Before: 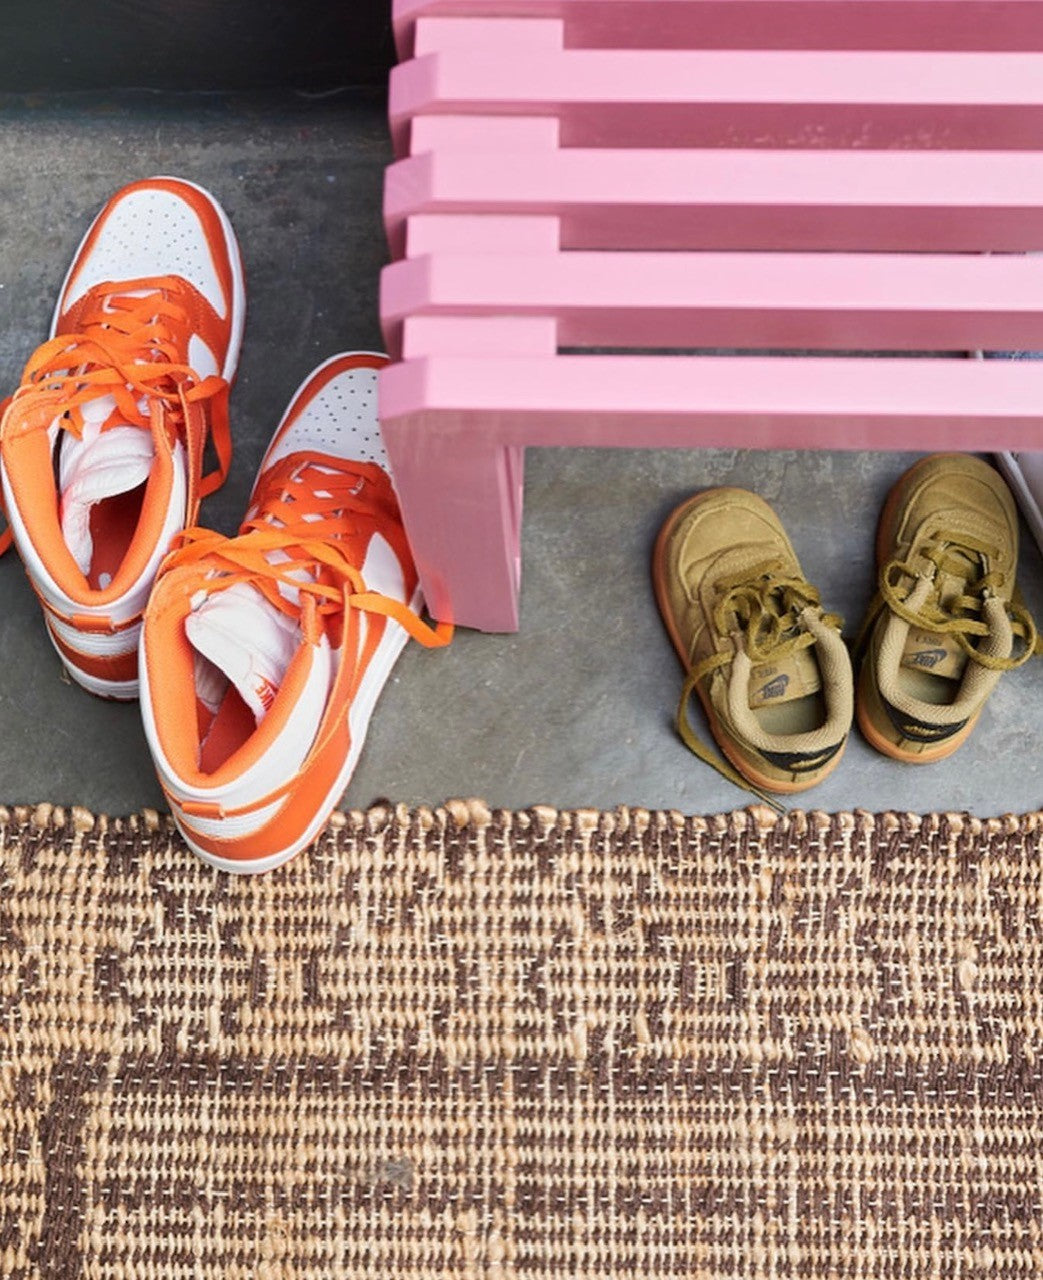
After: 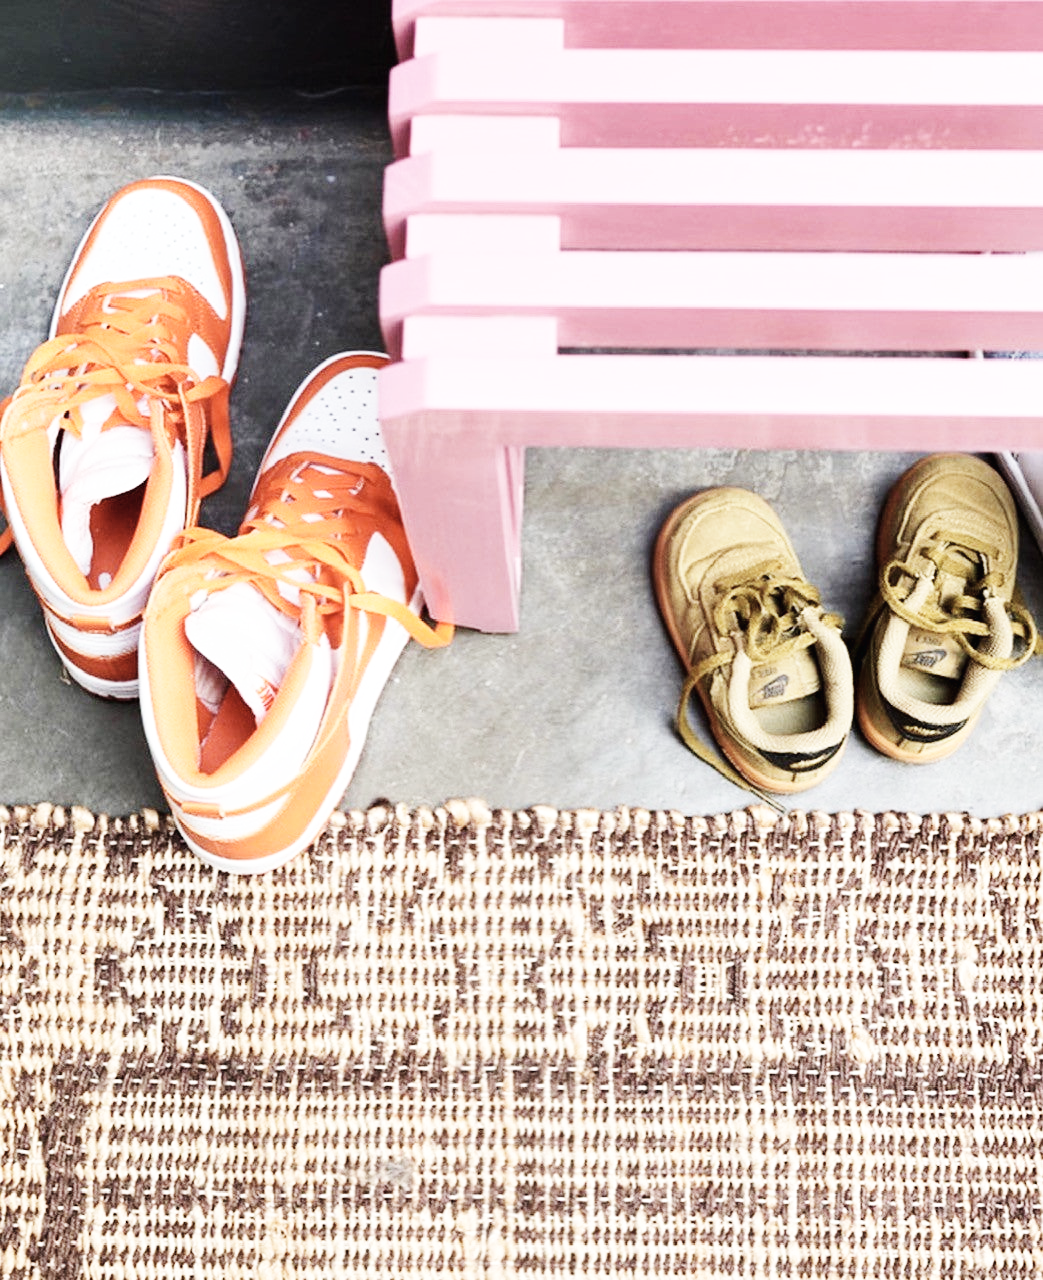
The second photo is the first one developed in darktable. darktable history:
contrast brightness saturation: contrast 0.1, saturation -0.351
base curve: curves: ch0 [(0, 0.003) (0.001, 0.002) (0.006, 0.004) (0.02, 0.022) (0.048, 0.086) (0.094, 0.234) (0.162, 0.431) (0.258, 0.629) (0.385, 0.8) (0.548, 0.918) (0.751, 0.988) (1, 1)], preserve colors none
